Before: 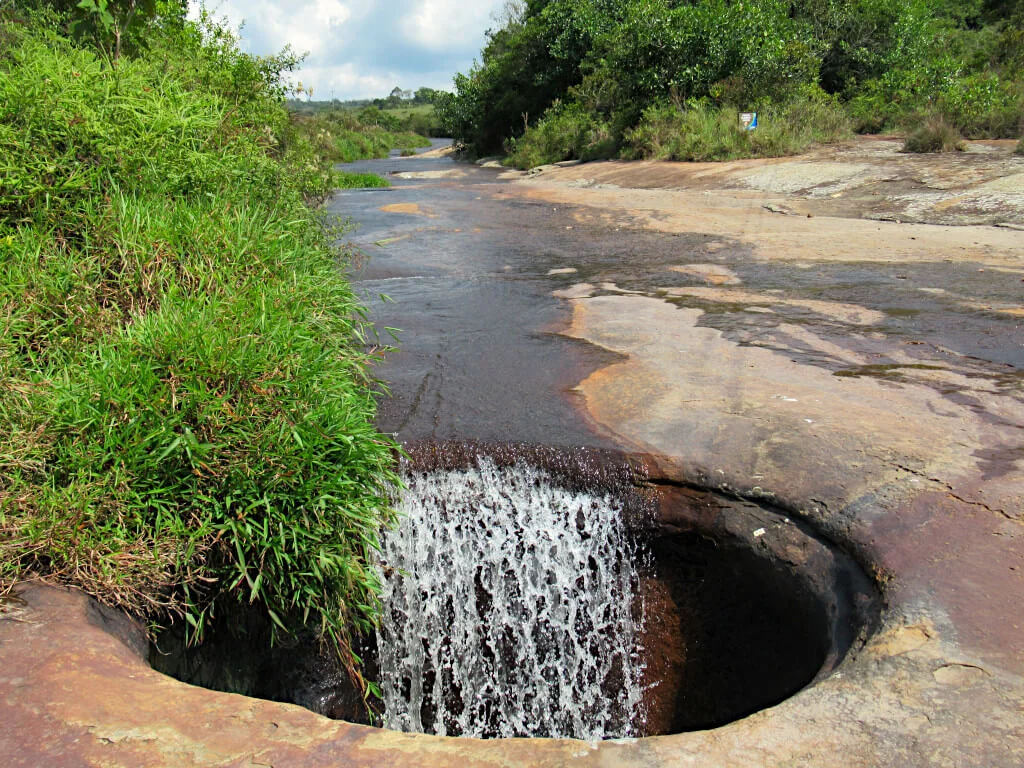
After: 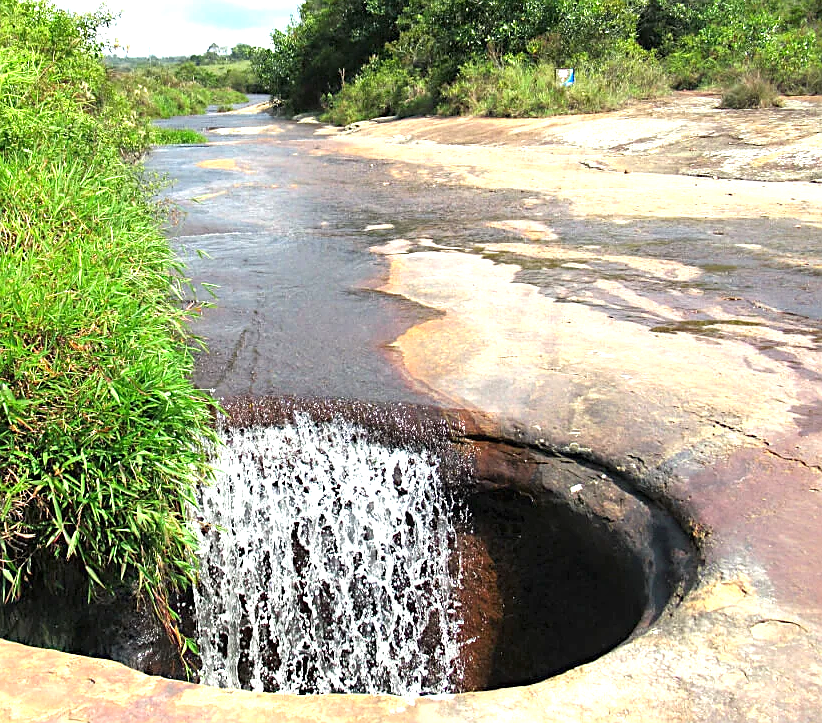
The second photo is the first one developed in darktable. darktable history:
crop and rotate: left 17.959%, top 5.771%, right 1.742%
sharpen: radius 0.969, amount 0.604
exposure: black level correction 0, exposure 1.1 EV, compensate exposure bias true, compensate highlight preservation false
